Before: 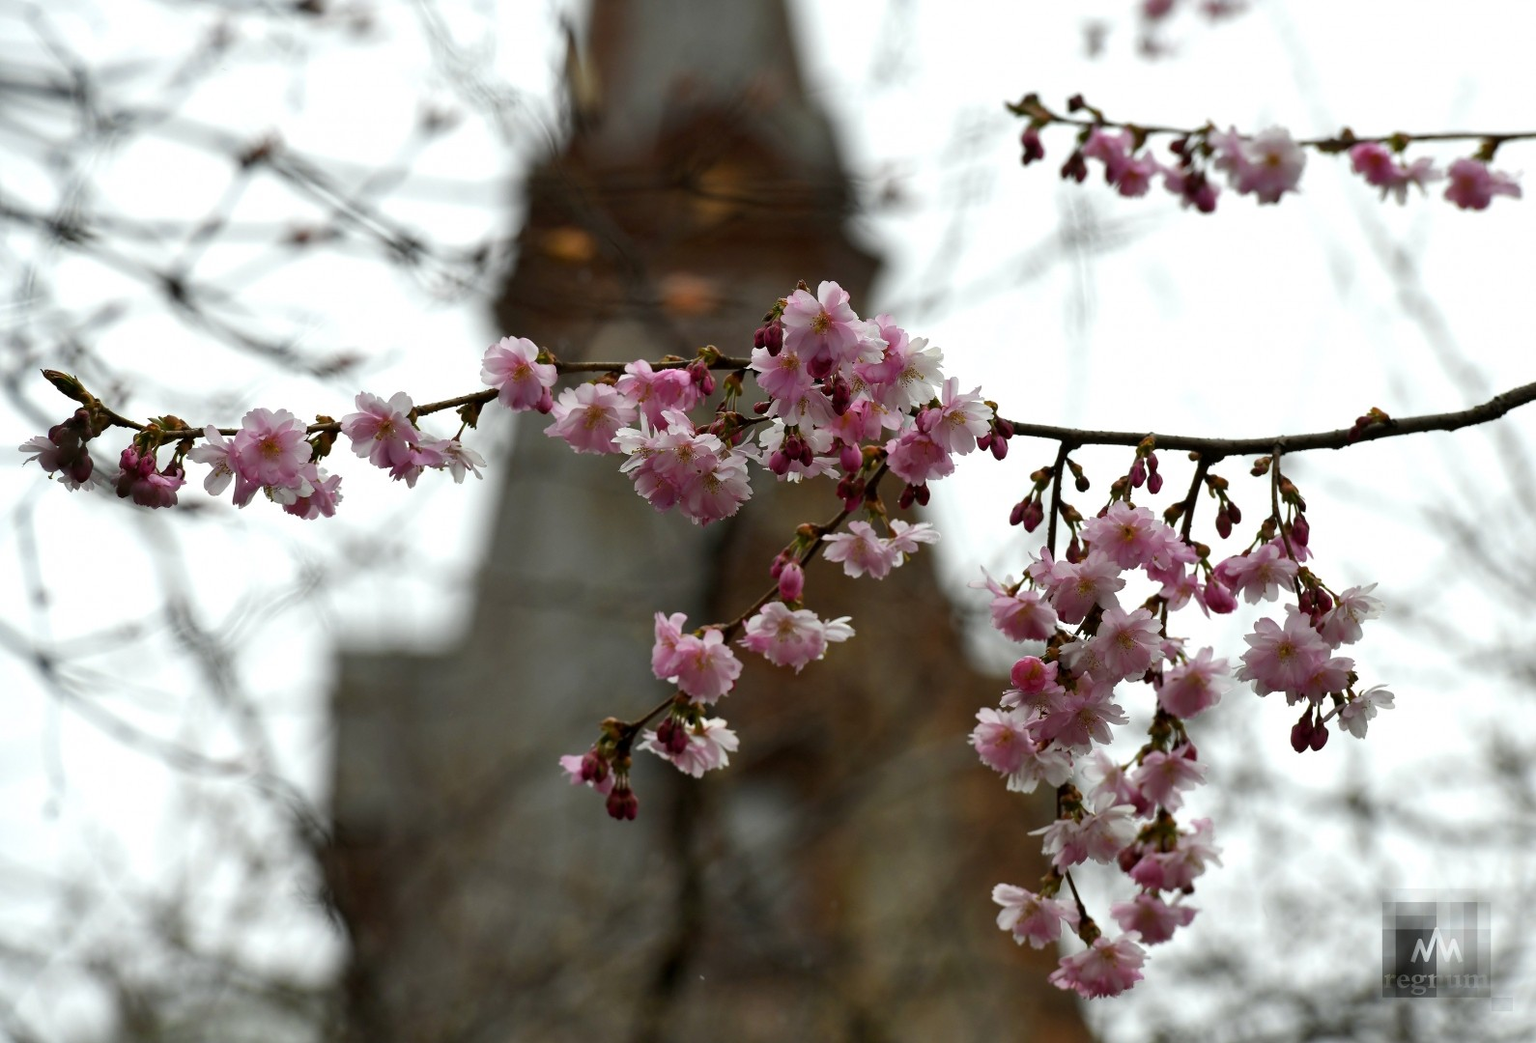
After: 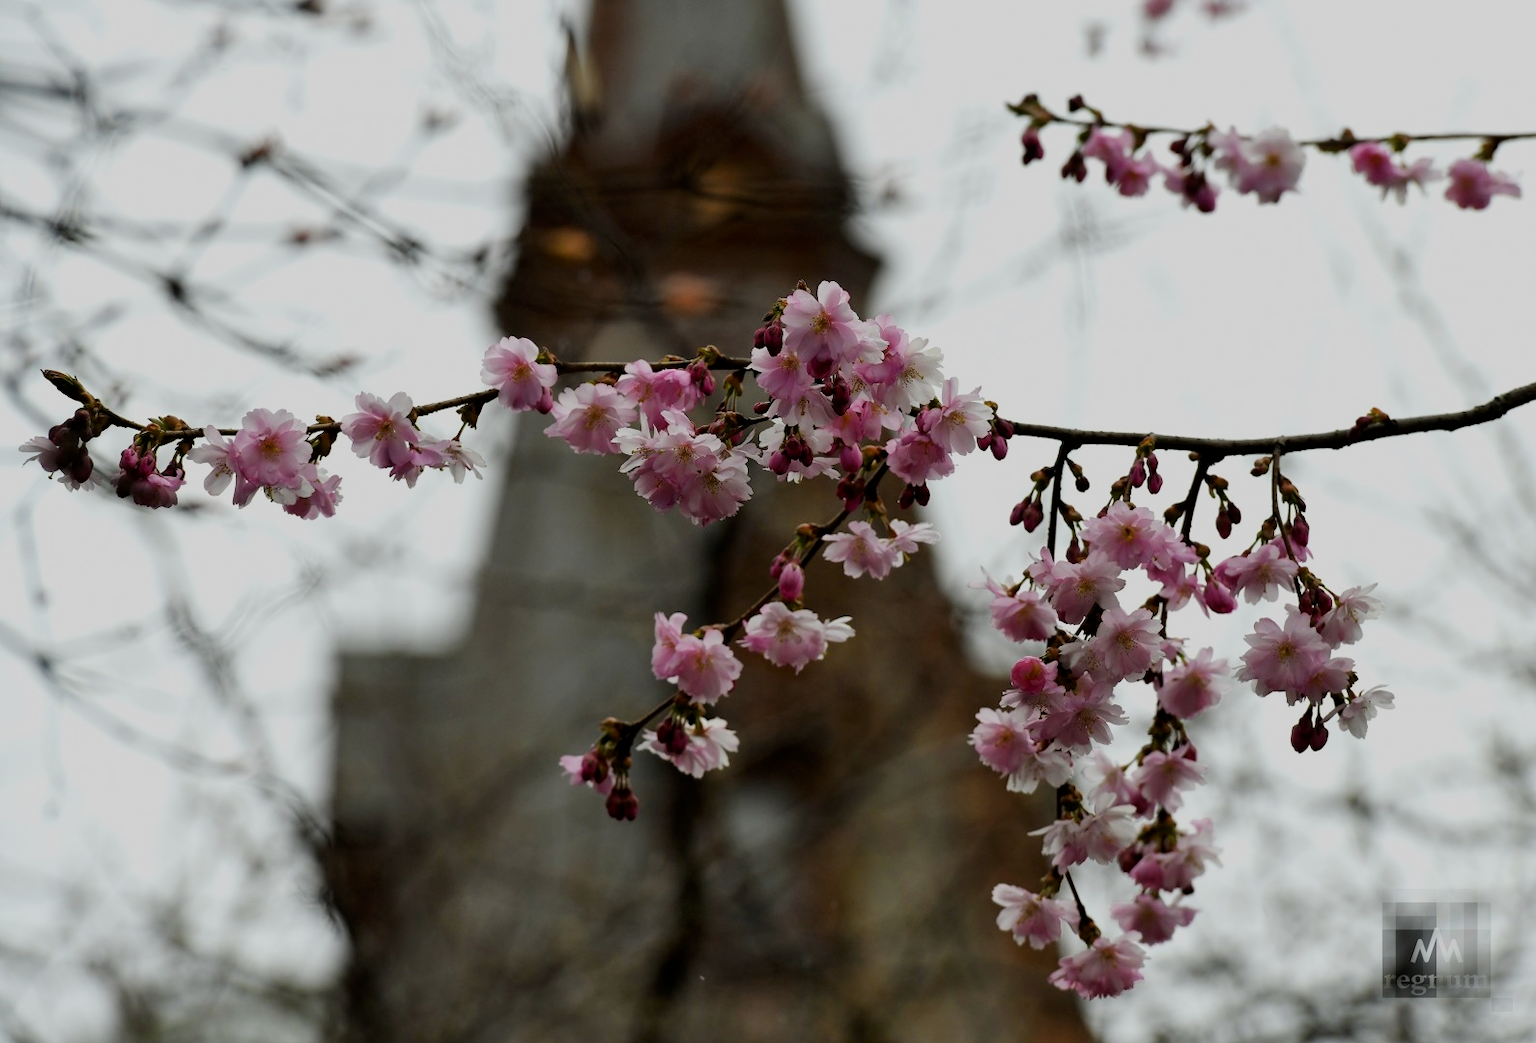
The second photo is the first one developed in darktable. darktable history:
contrast brightness saturation: contrast 0.027, brightness -0.036
filmic rgb: black relative exposure -7.65 EV, white relative exposure 4.56 EV, threshold 5.97 EV, hardness 3.61, enable highlight reconstruction true
